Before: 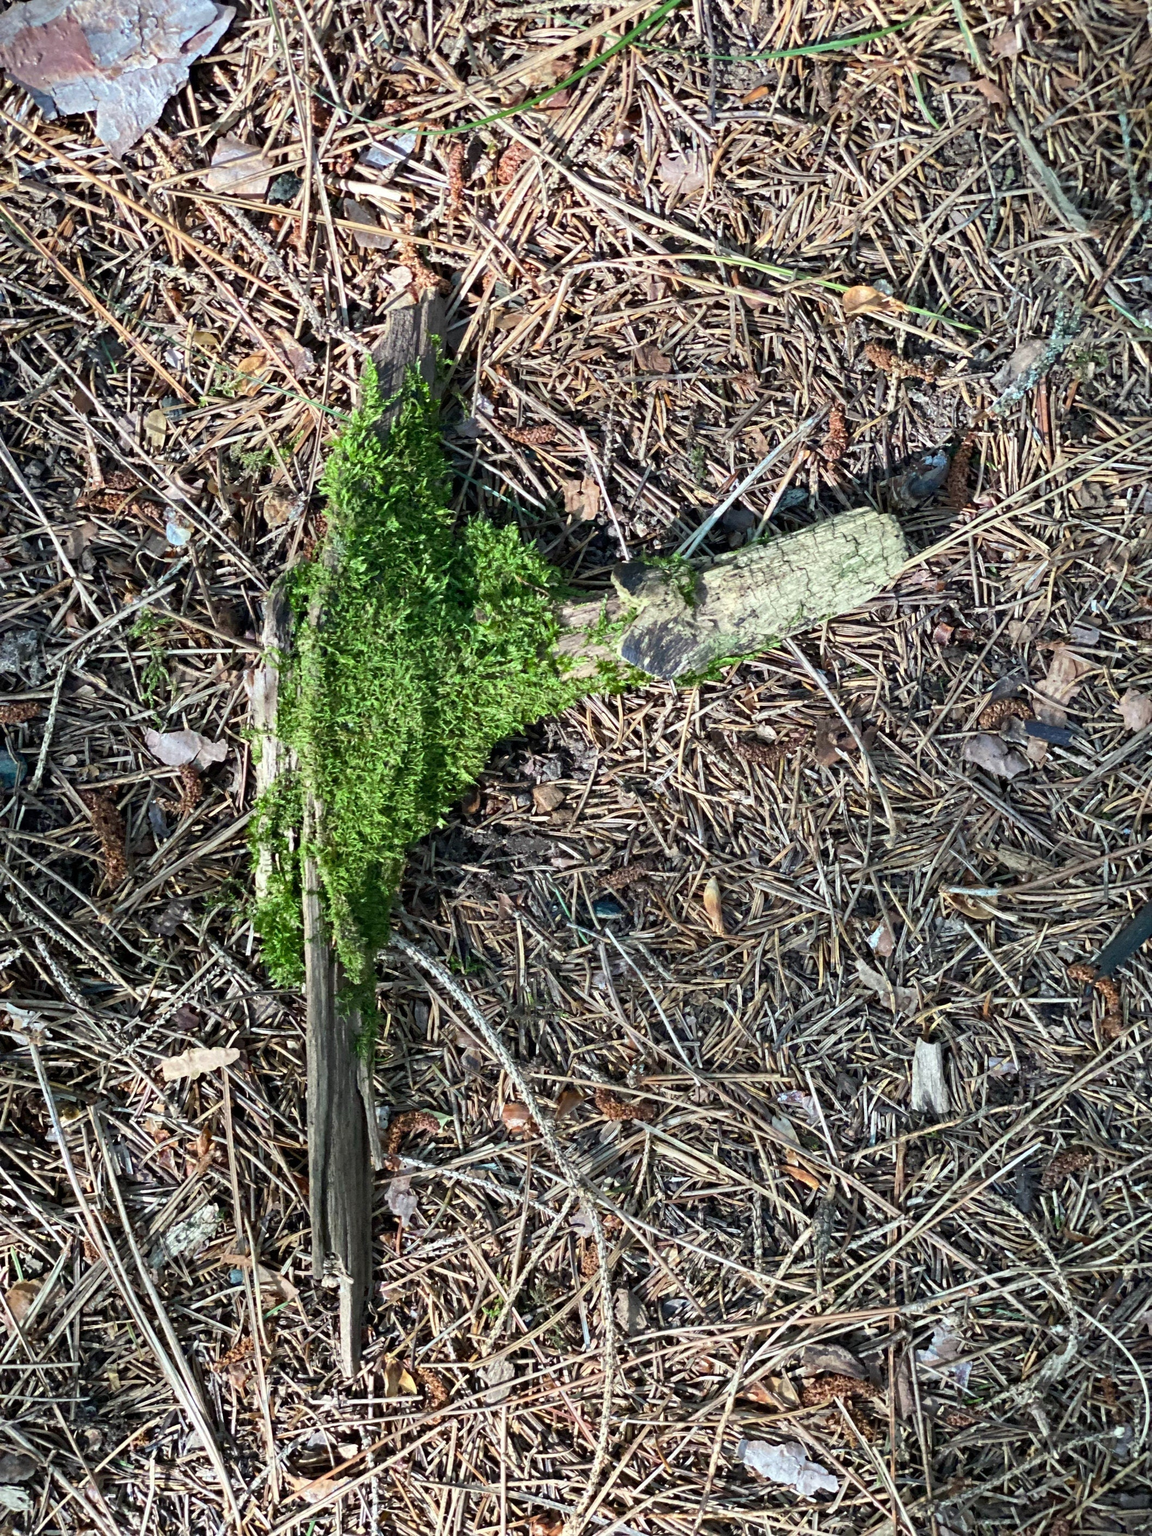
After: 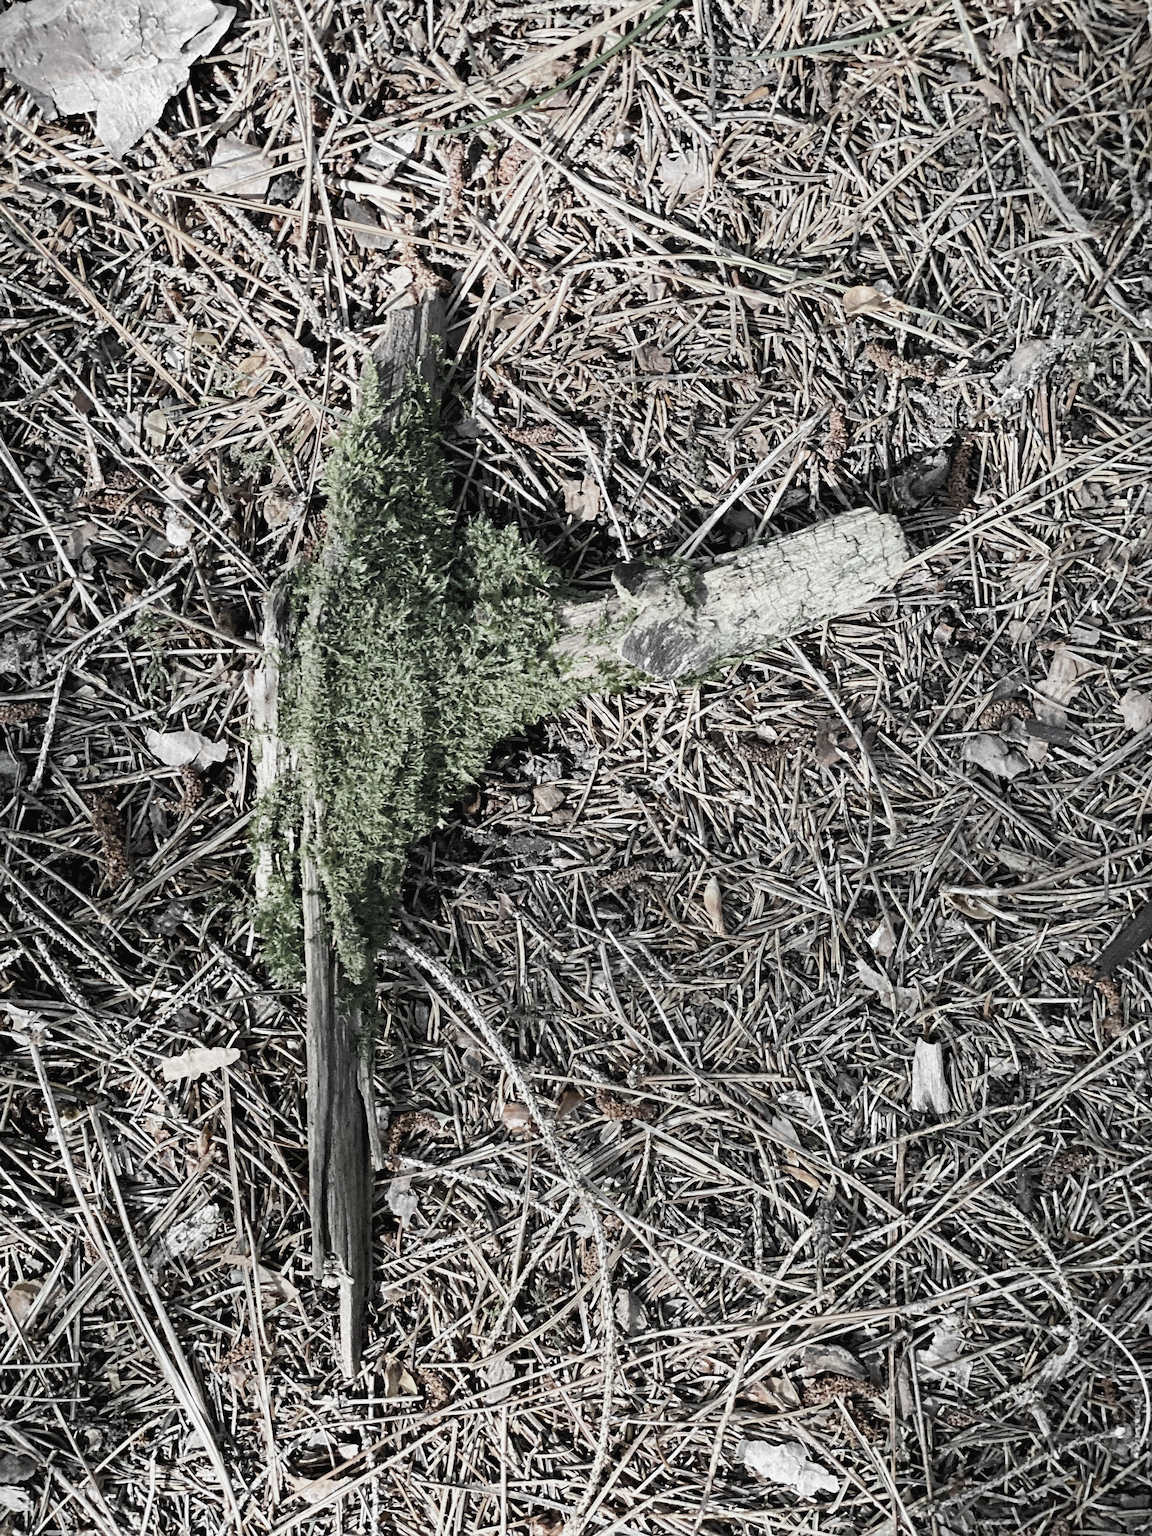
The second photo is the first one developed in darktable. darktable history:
color zones: curves: ch0 [(0, 0.613) (0.01, 0.613) (0.245, 0.448) (0.498, 0.529) (0.642, 0.665) (0.879, 0.777) (0.99, 0.613)]; ch1 [(0, 0.035) (0.121, 0.189) (0.259, 0.197) (0.415, 0.061) (0.589, 0.022) (0.732, 0.022) (0.857, 0.026) (0.991, 0.053)]
tone curve: curves: ch0 [(0, 0.019) (0.066, 0.043) (0.189, 0.182) (0.368, 0.407) (0.501, 0.564) (0.677, 0.729) (0.851, 0.861) (0.997, 0.959)]; ch1 [(0, 0) (0.187, 0.121) (0.388, 0.346) (0.437, 0.409) (0.474, 0.472) (0.499, 0.501) (0.514, 0.507) (0.548, 0.557) (0.653, 0.663) (0.812, 0.856) (1, 1)]; ch2 [(0, 0) (0.246, 0.214) (0.421, 0.427) (0.459, 0.484) (0.5, 0.504) (0.518, 0.516) (0.529, 0.548) (0.56, 0.576) (0.607, 0.63) (0.744, 0.734) (0.867, 0.821) (0.993, 0.889)], preserve colors none
sharpen: amount 0.217
